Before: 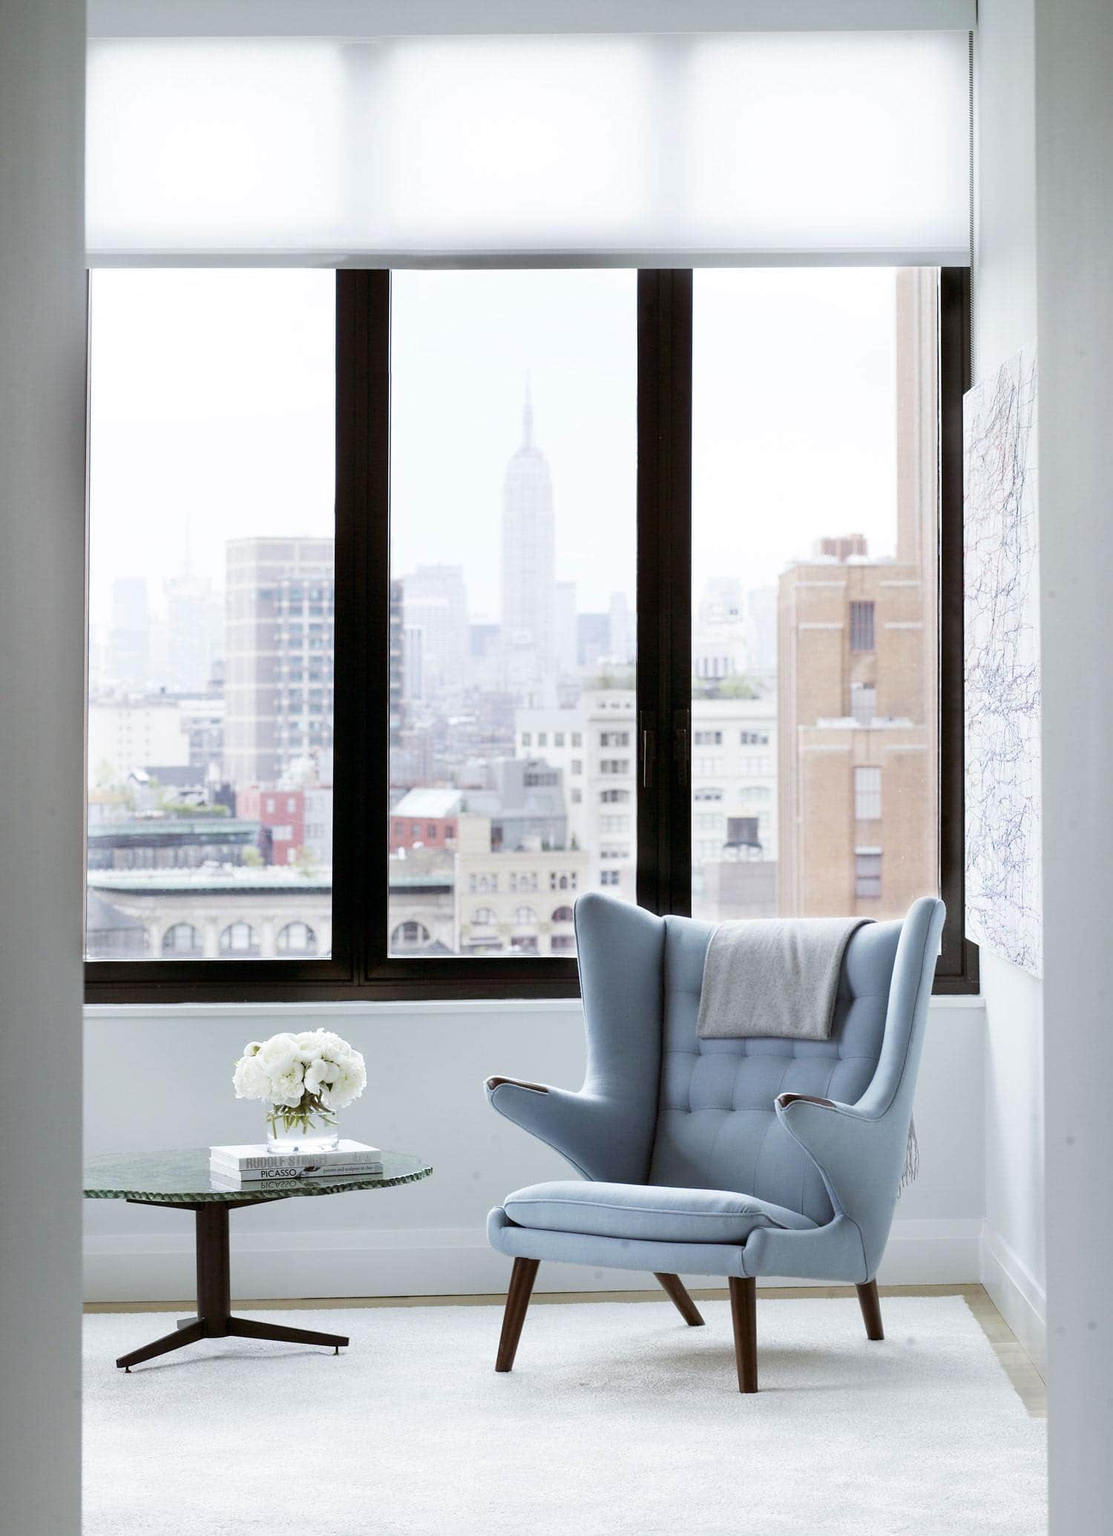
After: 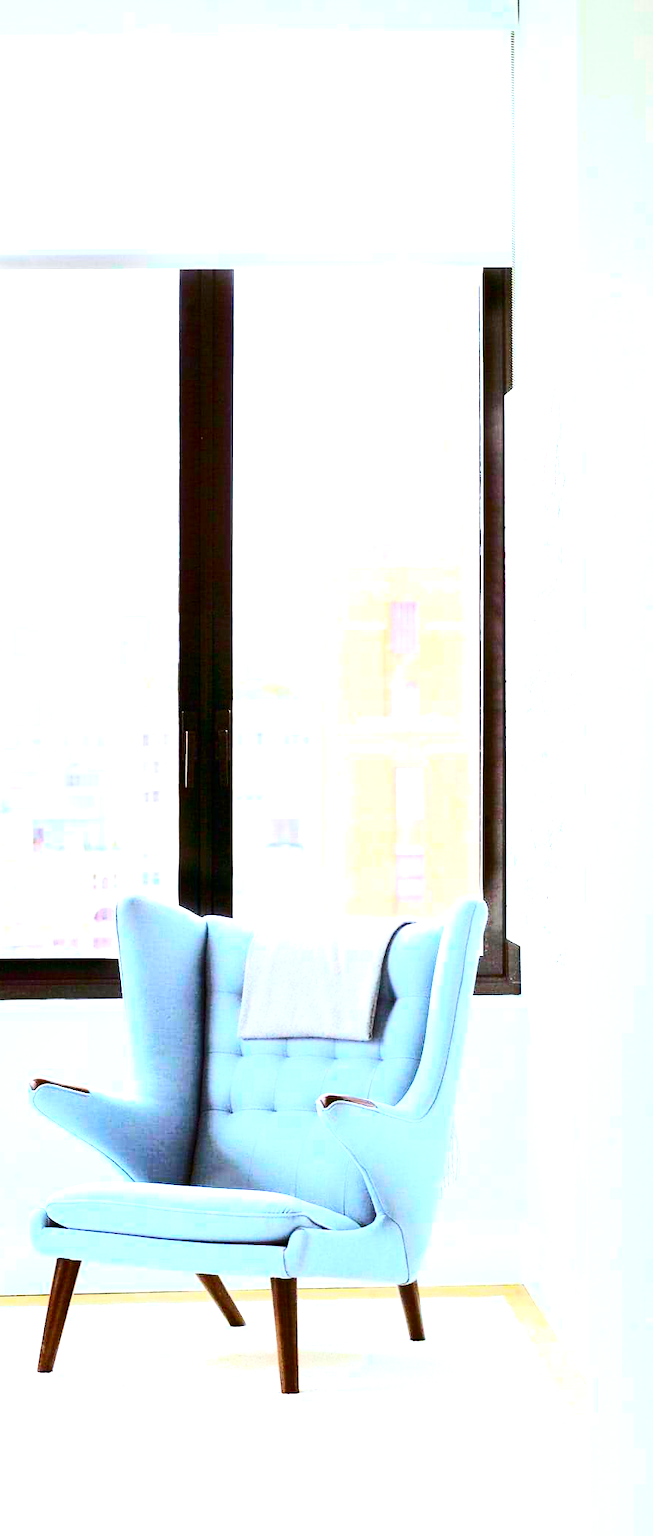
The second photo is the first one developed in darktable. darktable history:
tone equalizer: -8 EV -0.429 EV, -7 EV -0.398 EV, -6 EV -0.37 EV, -5 EV -0.252 EV, -3 EV 0.21 EV, -2 EV 0.347 EV, -1 EV 0.387 EV, +0 EV 0.425 EV, mask exposure compensation -0.489 EV
contrast brightness saturation: contrast 0.4, brightness 0.106, saturation 0.205
local contrast: mode bilateral grid, contrast 20, coarseness 49, detail 120%, midtone range 0.2
tone curve: curves: ch0 [(0, 0) (0.003, 0.003) (0.011, 0.011) (0.025, 0.024) (0.044, 0.042) (0.069, 0.066) (0.1, 0.095) (0.136, 0.129) (0.177, 0.169) (0.224, 0.214) (0.277, 0.264) (0.335, 0.319) (0.399, 0.38) (0.468, 0.446) (0.543, 0.558) (0.623, 0.636) (0.709, 0.719) (0.801, 0.807) (0.898, 0.901) (1, 1)], color space Lab, independent channels, preserve colors none
crop: left 41.239%
color balance rgb: perceptual saturation grading › global saturation 31.311%, global vibrance 50.175%
exposure: exposure 1.163 EV, compensate exposure bias true, compensate highlight preservation false
